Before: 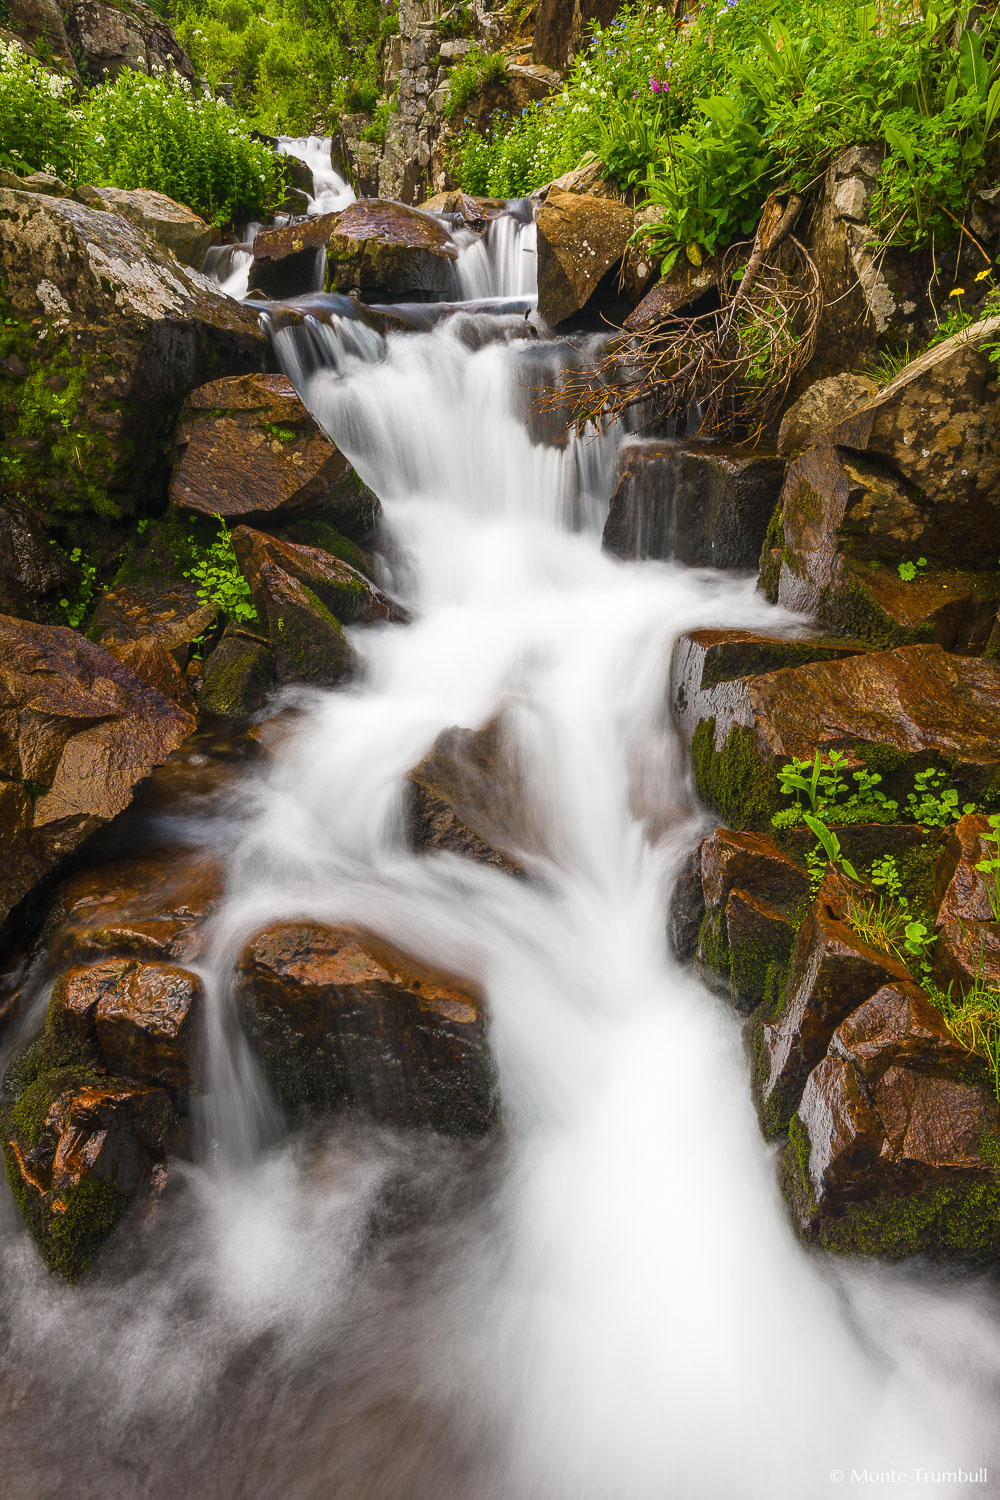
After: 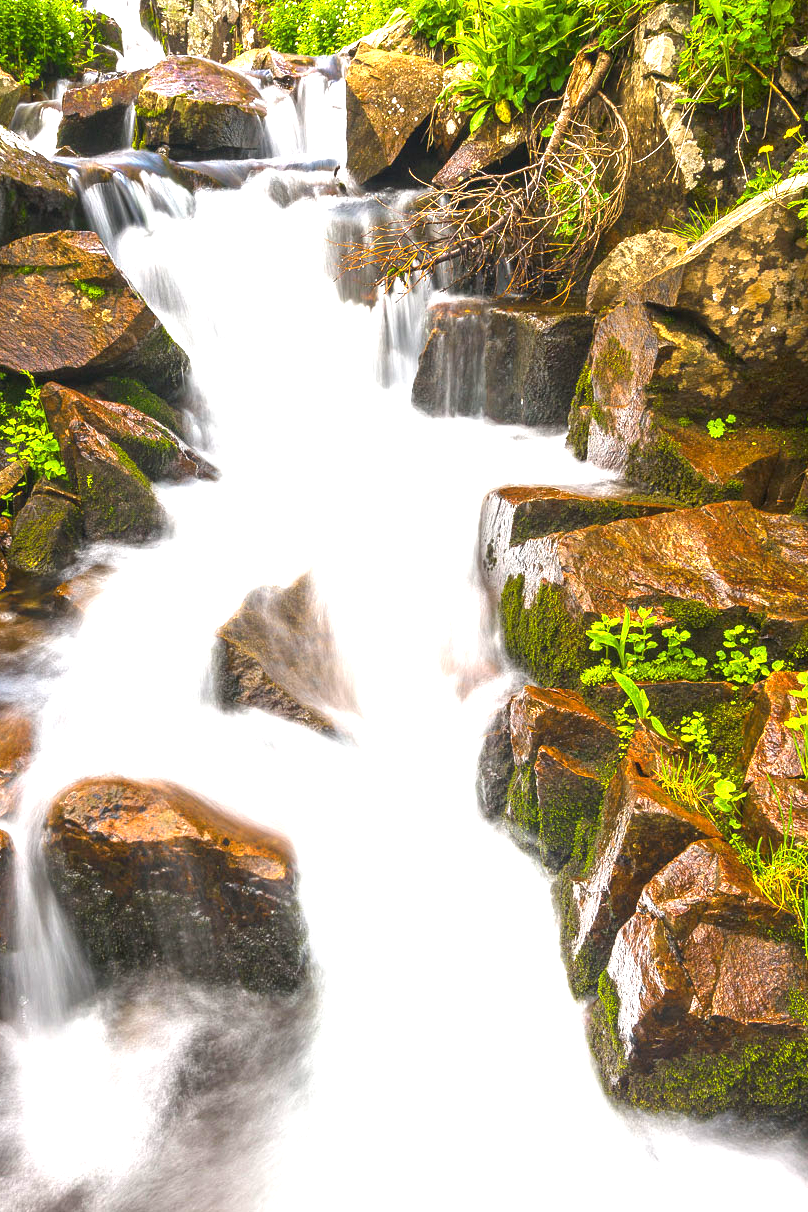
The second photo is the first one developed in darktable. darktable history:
crop: left 19.159%, top 9.58%, bottom 9.58%
exposure: black level correction 0.001, exposure 1.646 EV, compensate exposure bias true, compensate highlight preservation false
